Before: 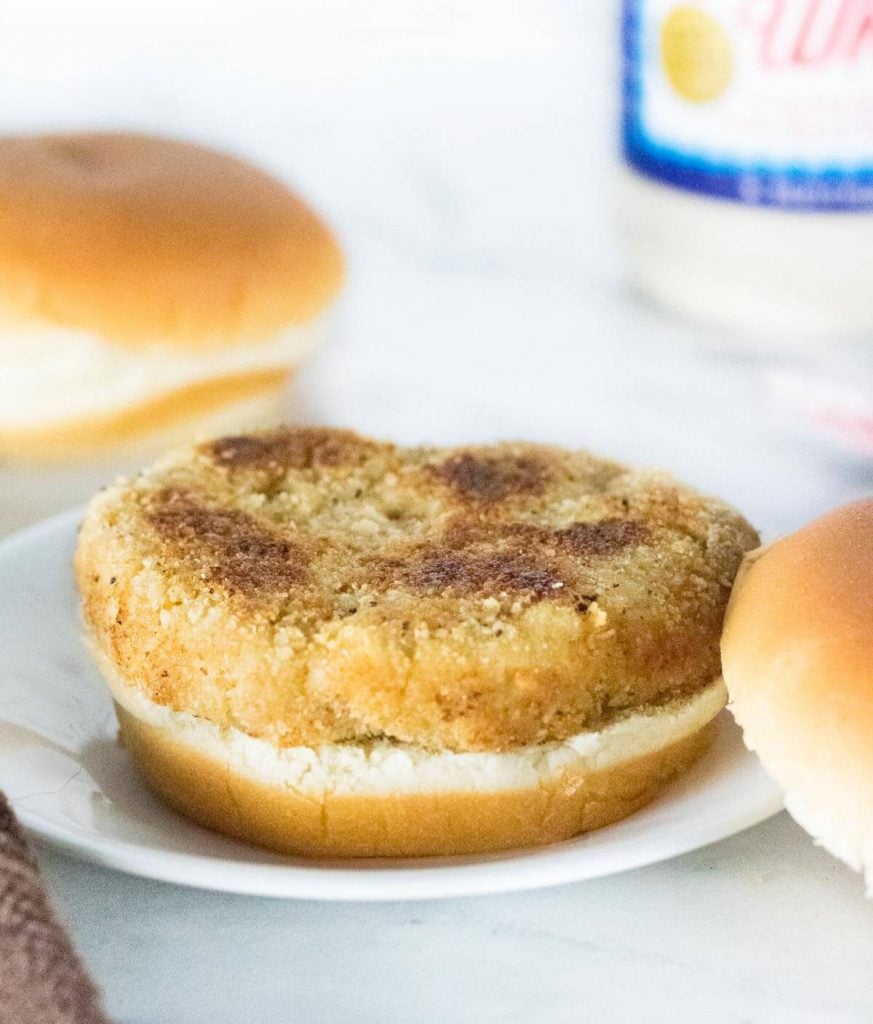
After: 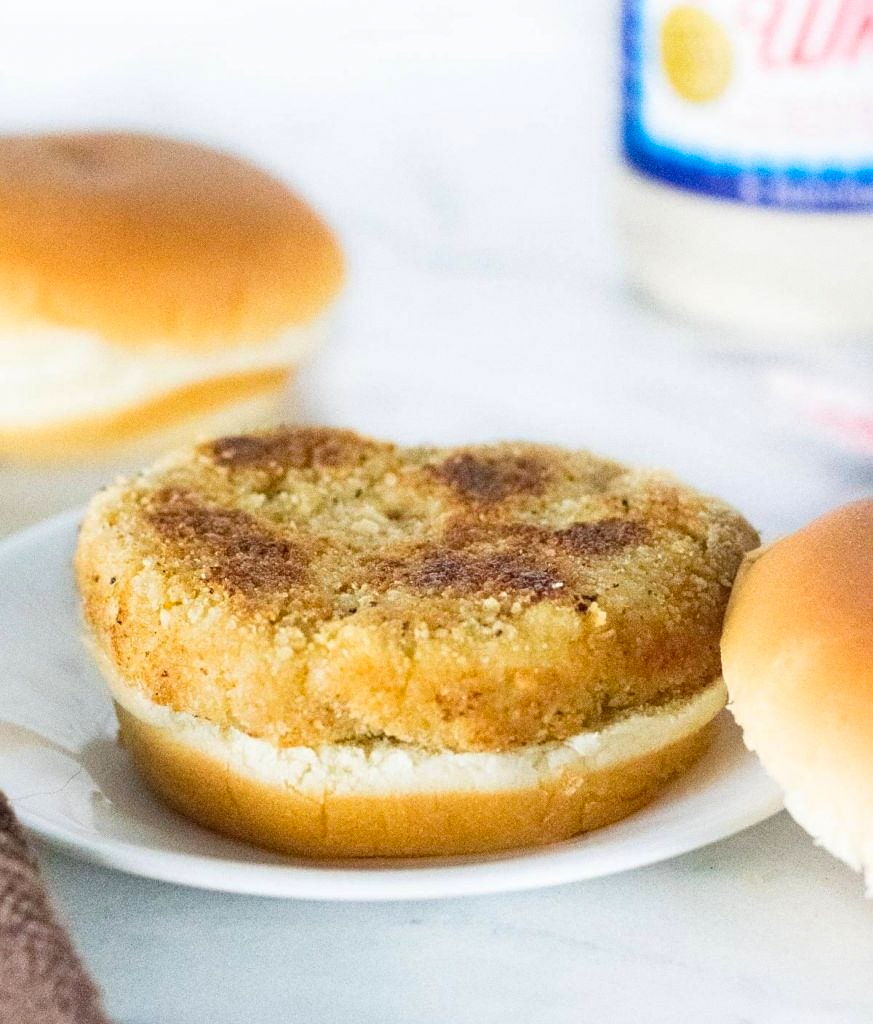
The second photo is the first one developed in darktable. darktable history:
grain: coarseness 0.47 ISO
sharpen: amount 0.2
contrast brightness saturation: saturation 0.13
